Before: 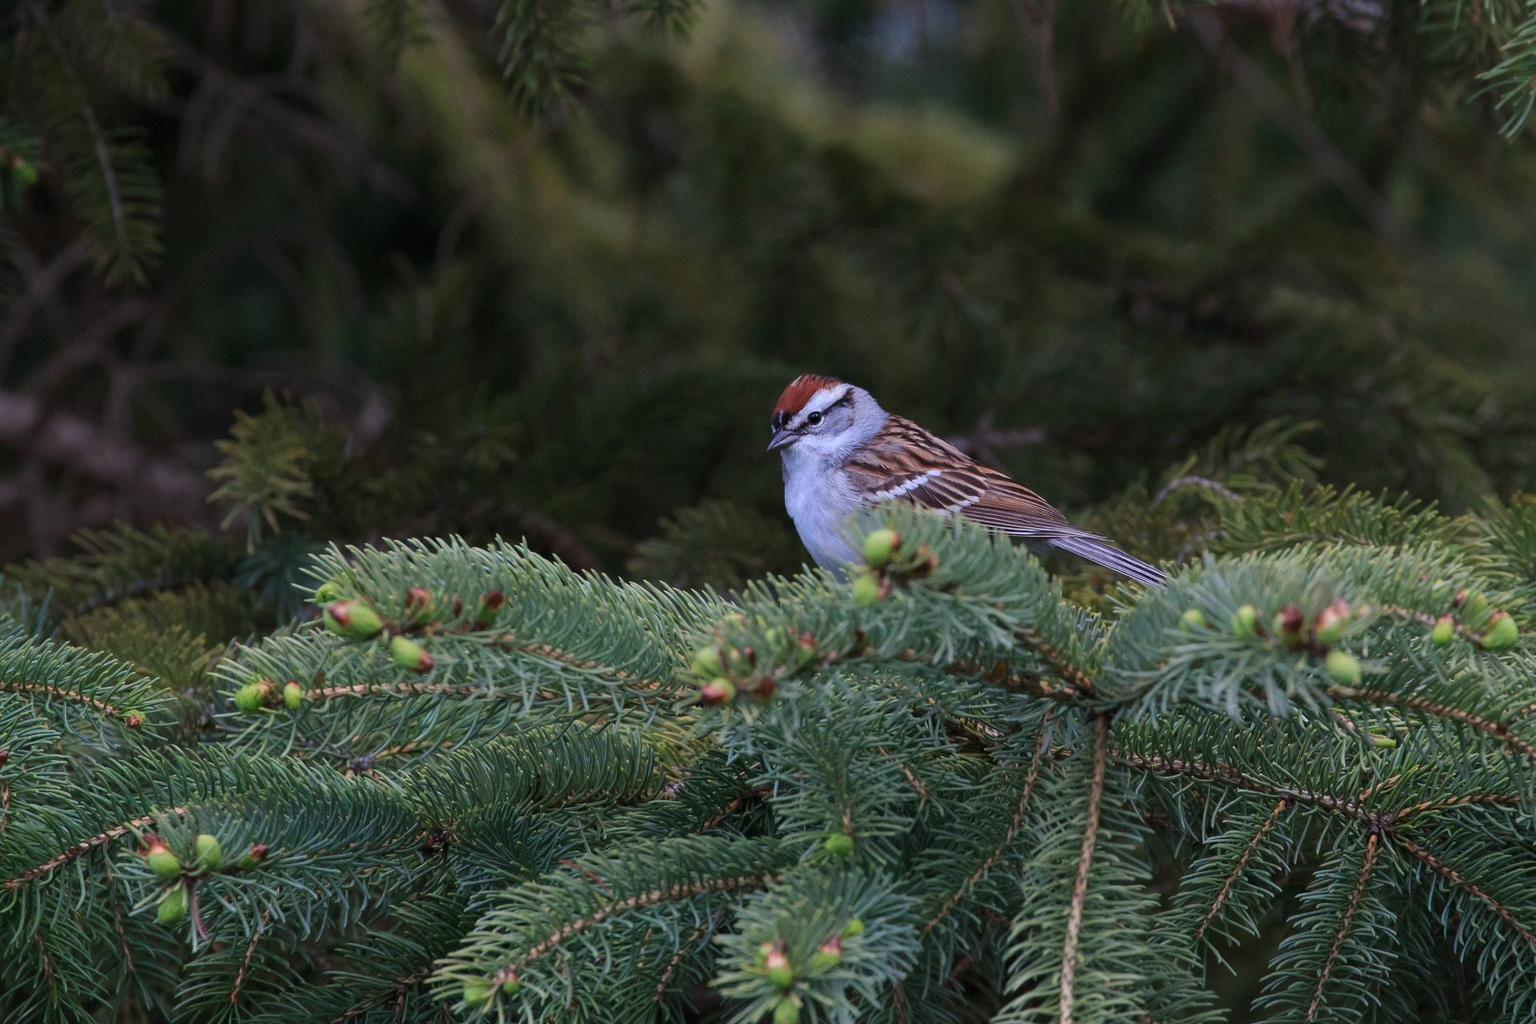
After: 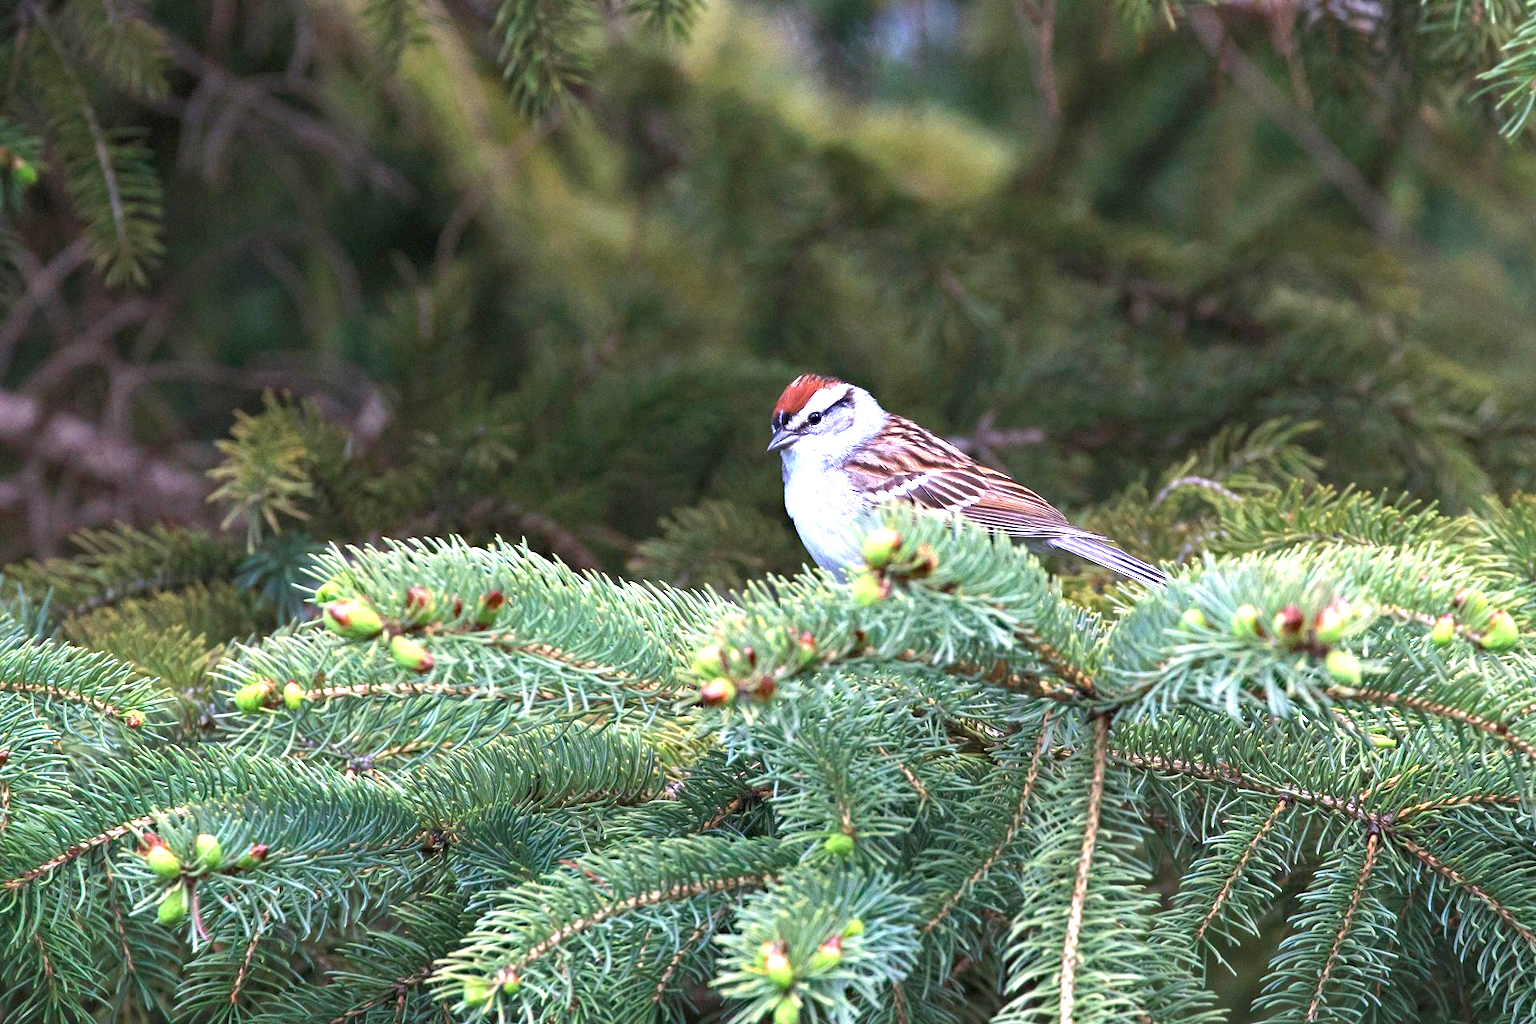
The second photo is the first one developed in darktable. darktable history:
exposure: black level correction 0, exposure 2 EV, compensate highlight preservation false
haze removal: compatibility mode true, adaptive false
